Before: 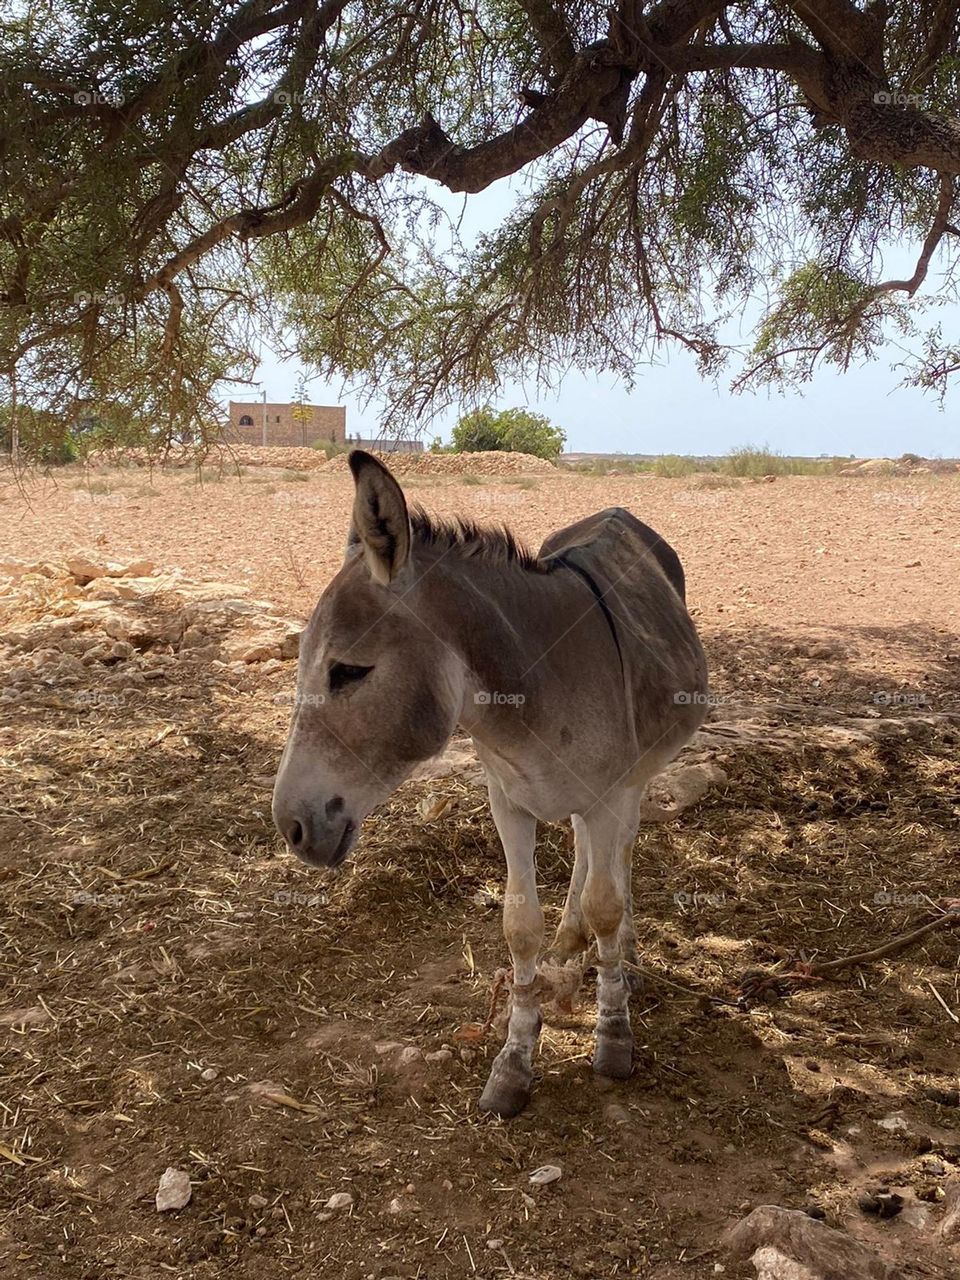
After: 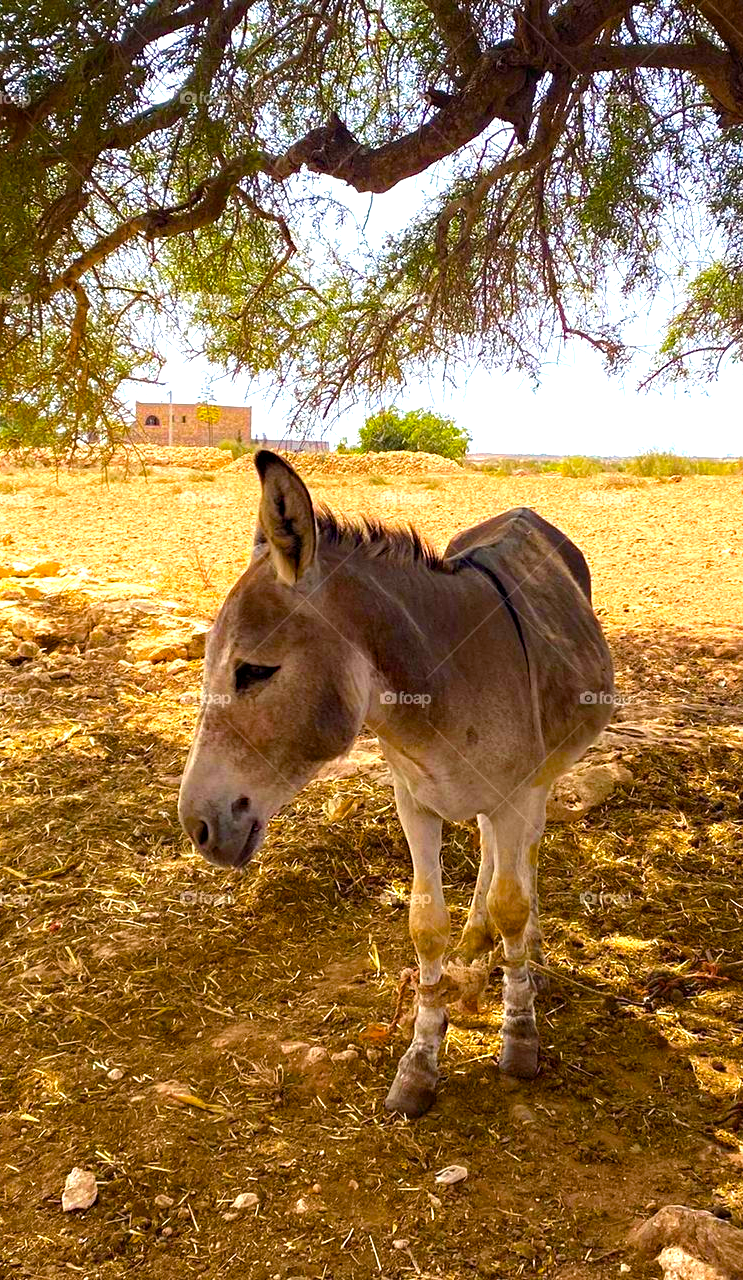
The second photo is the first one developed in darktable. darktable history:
crop: left 9.88%, right 12.664%
color correction: saturation 1.11
white balance: emerald 1
haze removal: compatibility mode true, adaptive false
color balance rgb: linear chroma grading › global chroma 10%, perceptual saturation grading › global saturation 40%, perceptual brilliance grading › global brilliance 30%, global vibrance 20%
rgb levels: preserve colors max RGB
